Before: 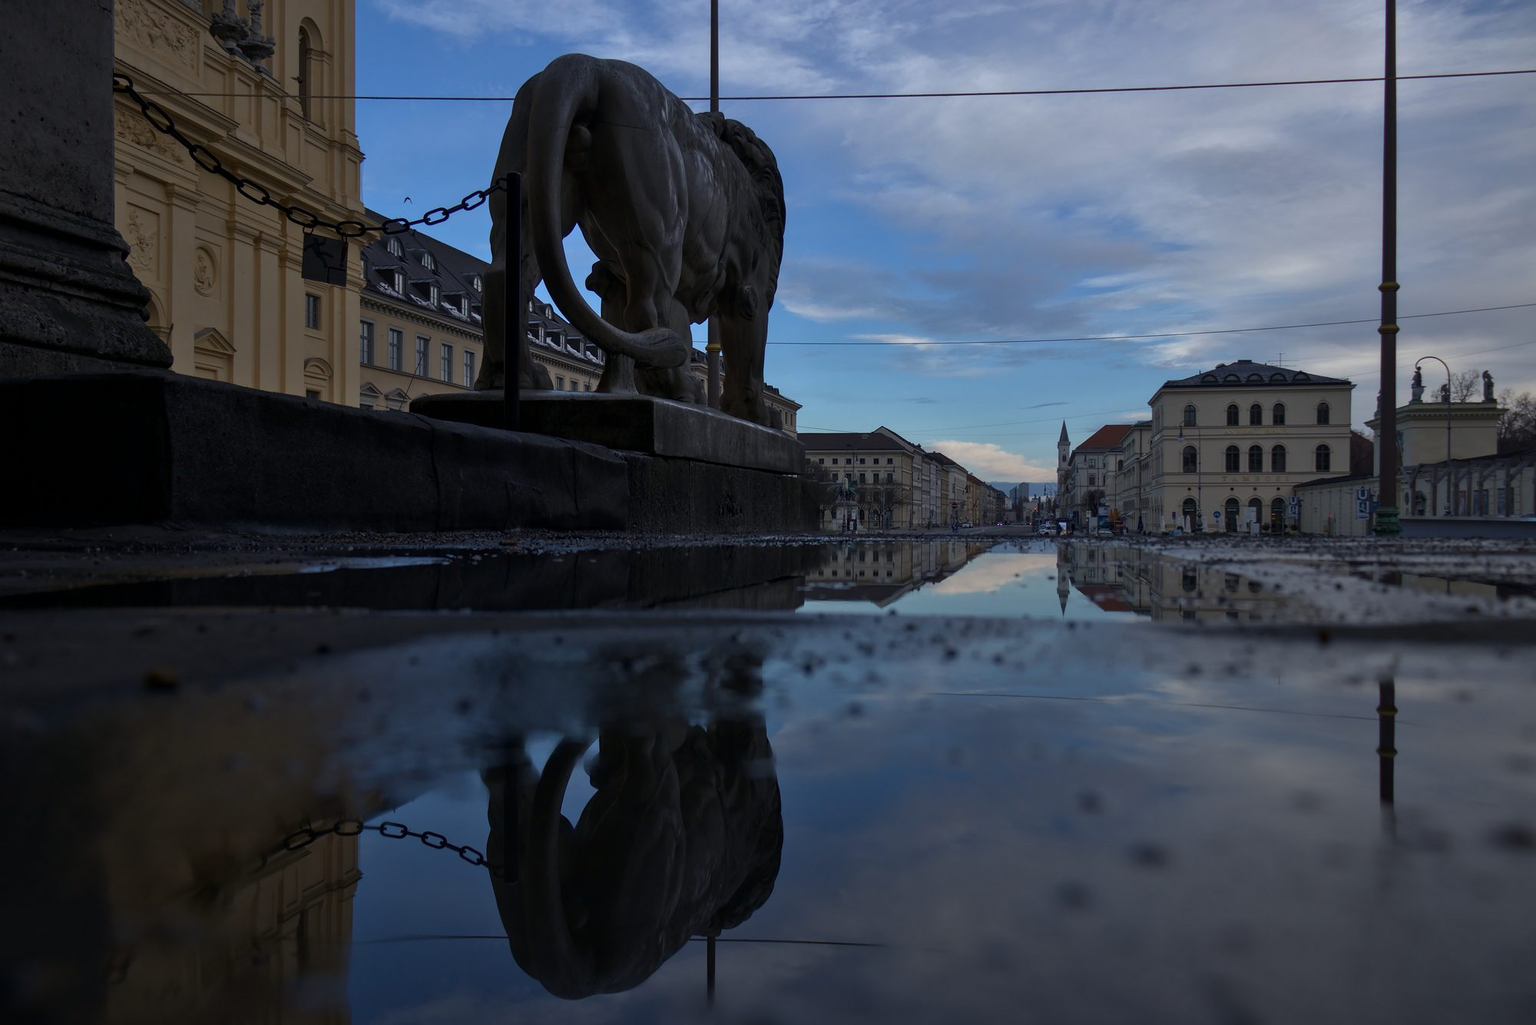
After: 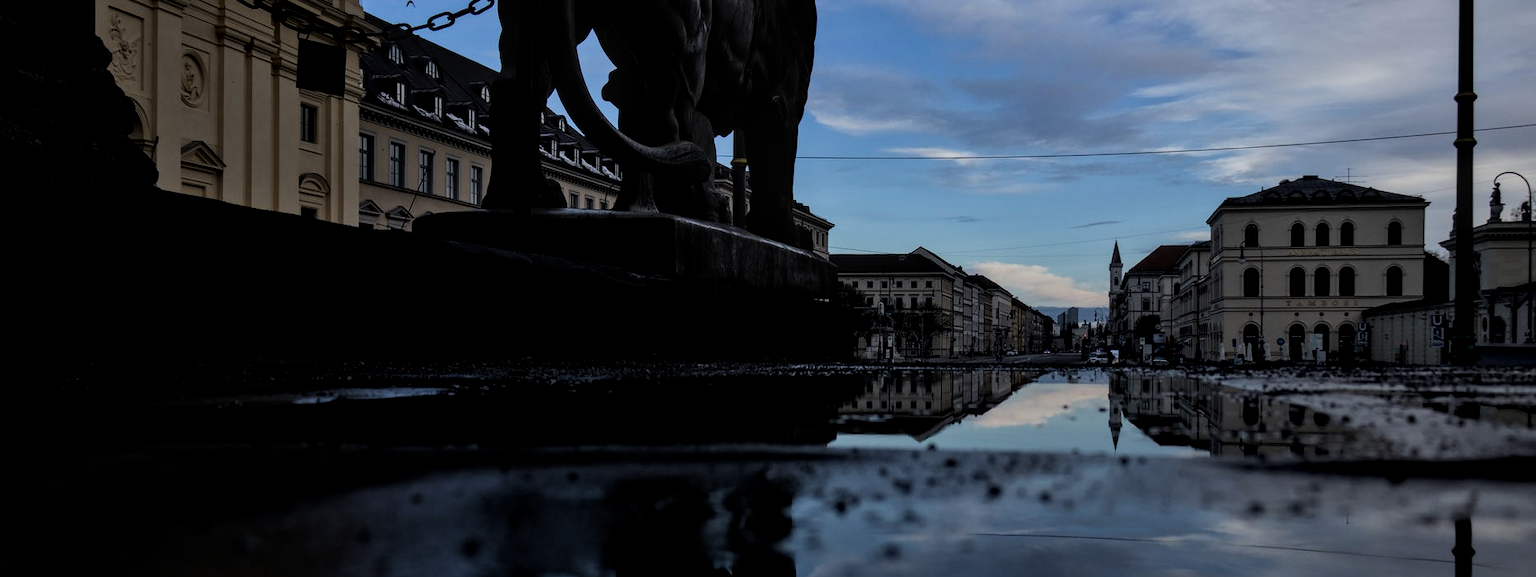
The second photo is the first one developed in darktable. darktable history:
crop: left 1.744%, top 19.225%, right 5.069%, bottom 28.357%
local contrast: on, module defaults
filmic rgb: black relative exposure -5 EV, hardness 2.88, contrast 1.3, highlights saturation mix -30%
